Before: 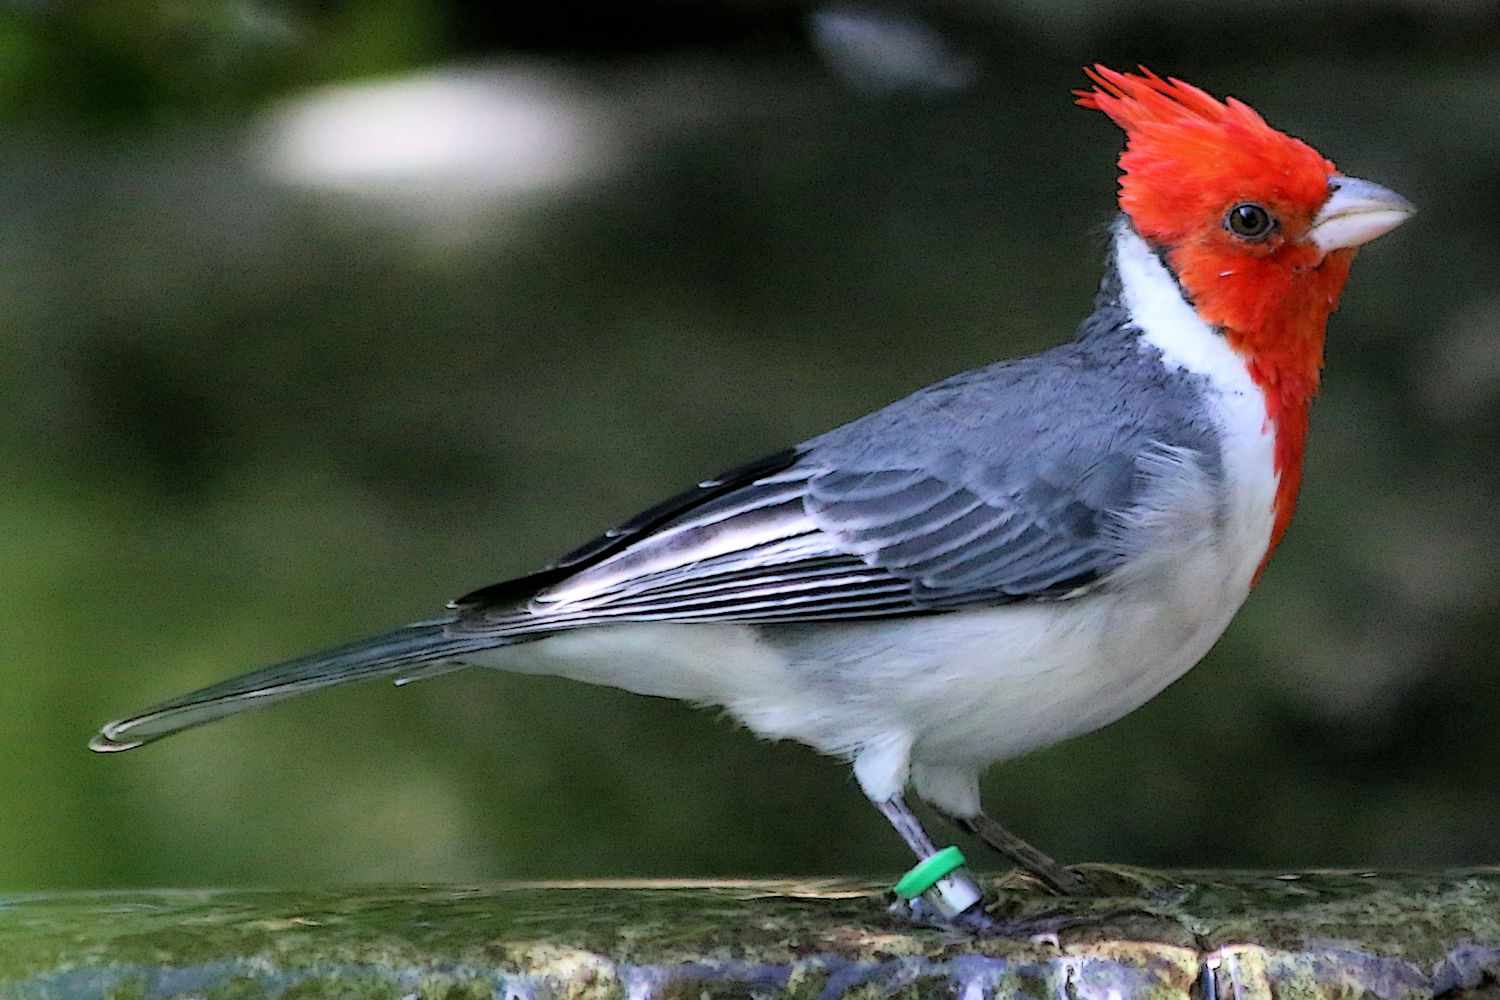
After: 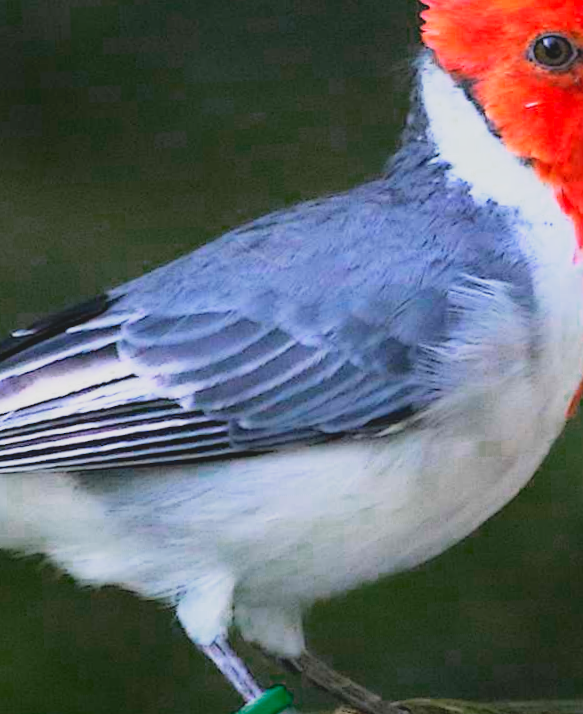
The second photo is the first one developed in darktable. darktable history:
crop: left 45.721%, top 13.393%, right 14.118%, bottom 10.01%
color zones: curves: ch0 [(0.25, 0.5) (0.347, 0.092) (0.75, 0.5)]; ch1 [(0.25, 0.5) (0.33, 0.51) (0.75, 0.5)]
exposure: compensate highlight preservation false
contrast brightness saturation: contrast -0.19, saturation 0.19
rotate and perspective: rotation -2°, crop left 0.022, crop right 0.978, crop top 0.049, crop bottom 0.951
base curve: curves: ch0 [(0, 0) (0.579, 0.807) (1, 1)], preserve colors none
